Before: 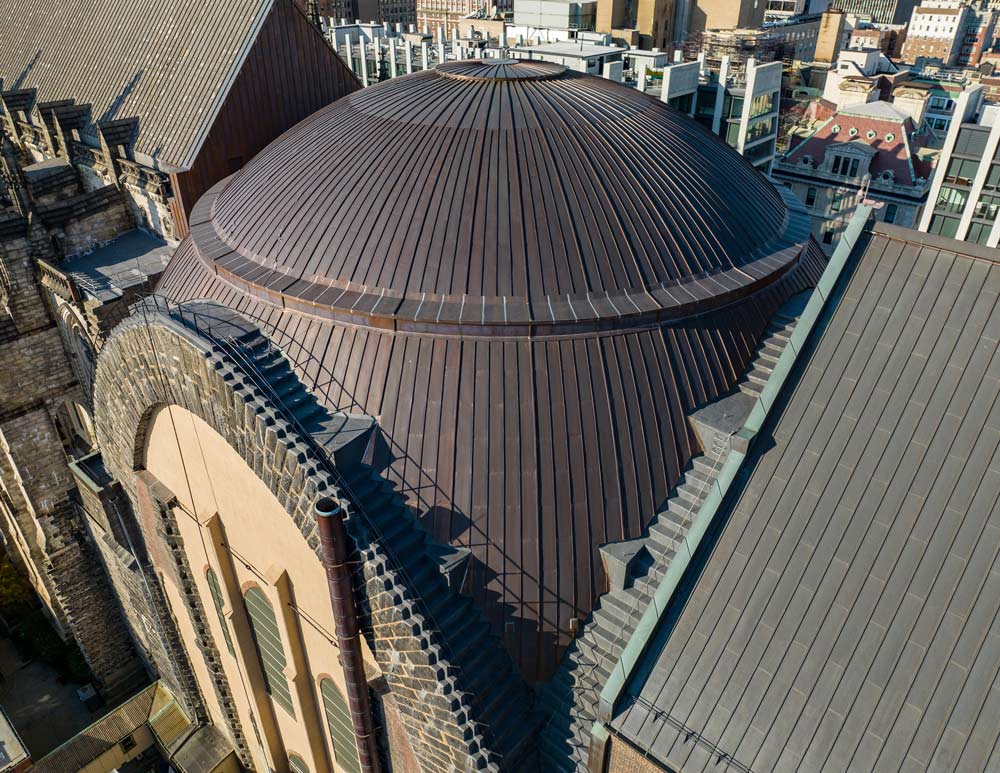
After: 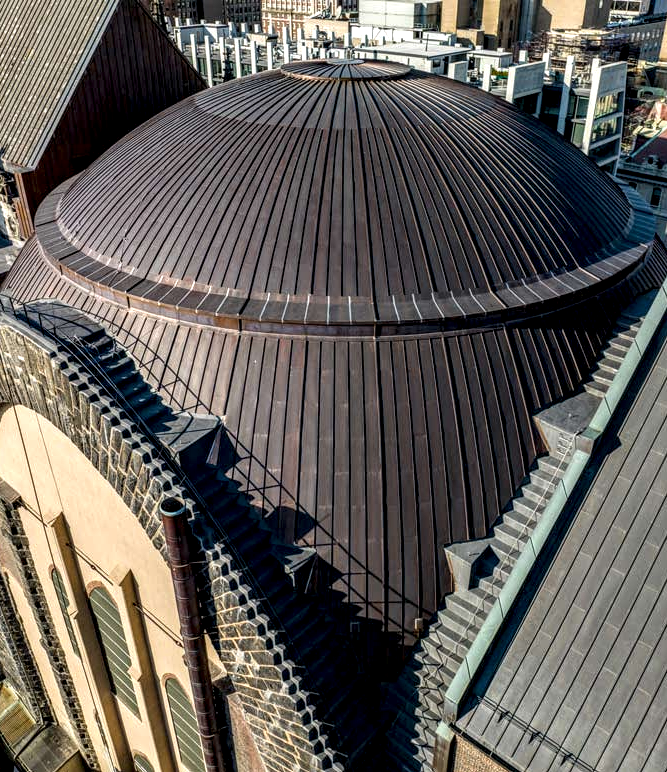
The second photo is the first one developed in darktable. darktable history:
crop and rotate: left 15.511%, right 17.764%
local contrast: highlights 18%, detail 186%
